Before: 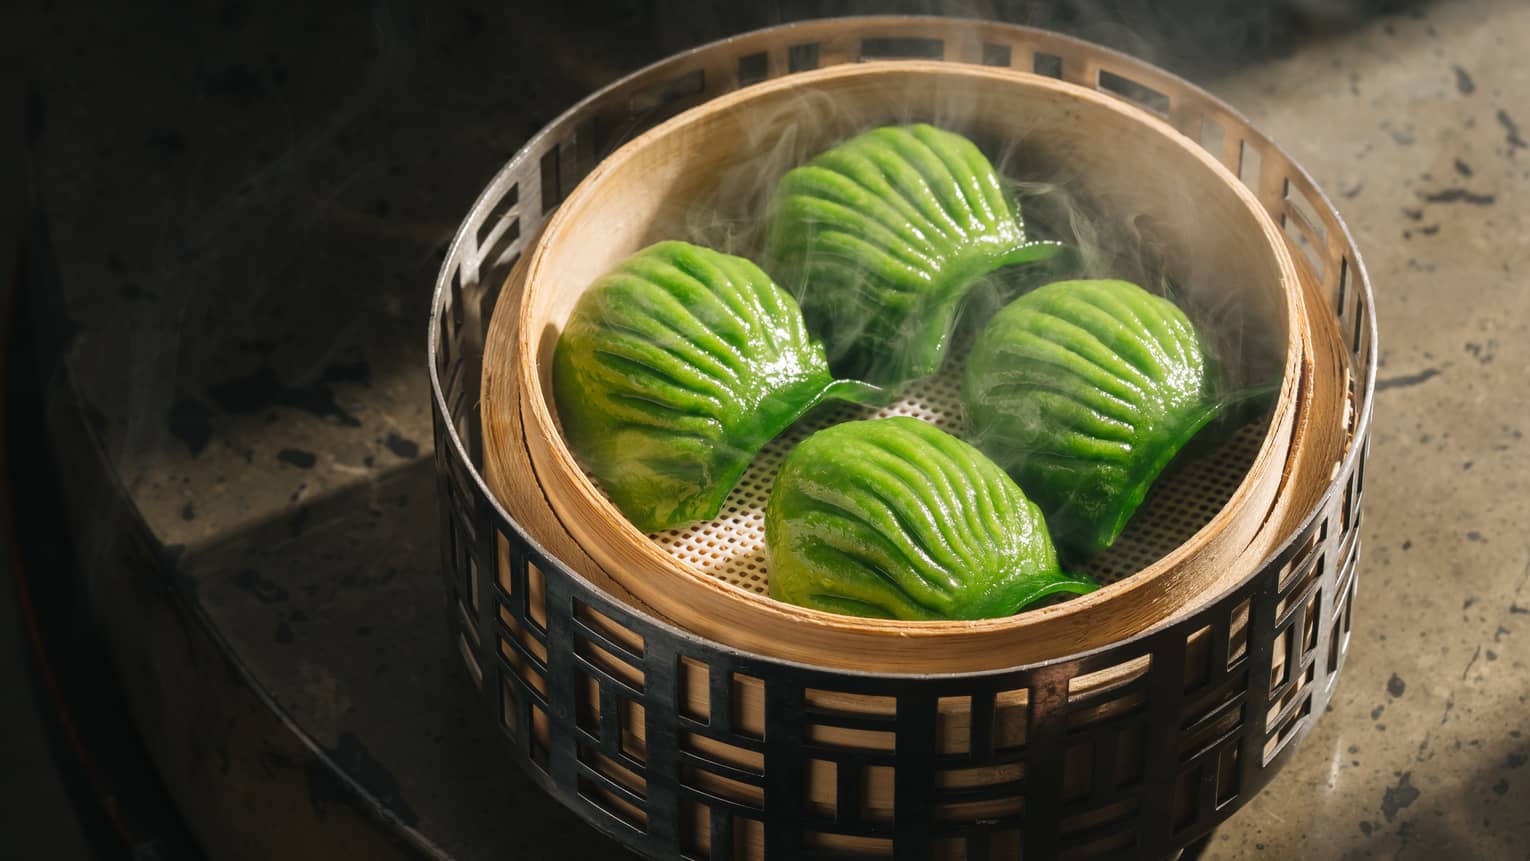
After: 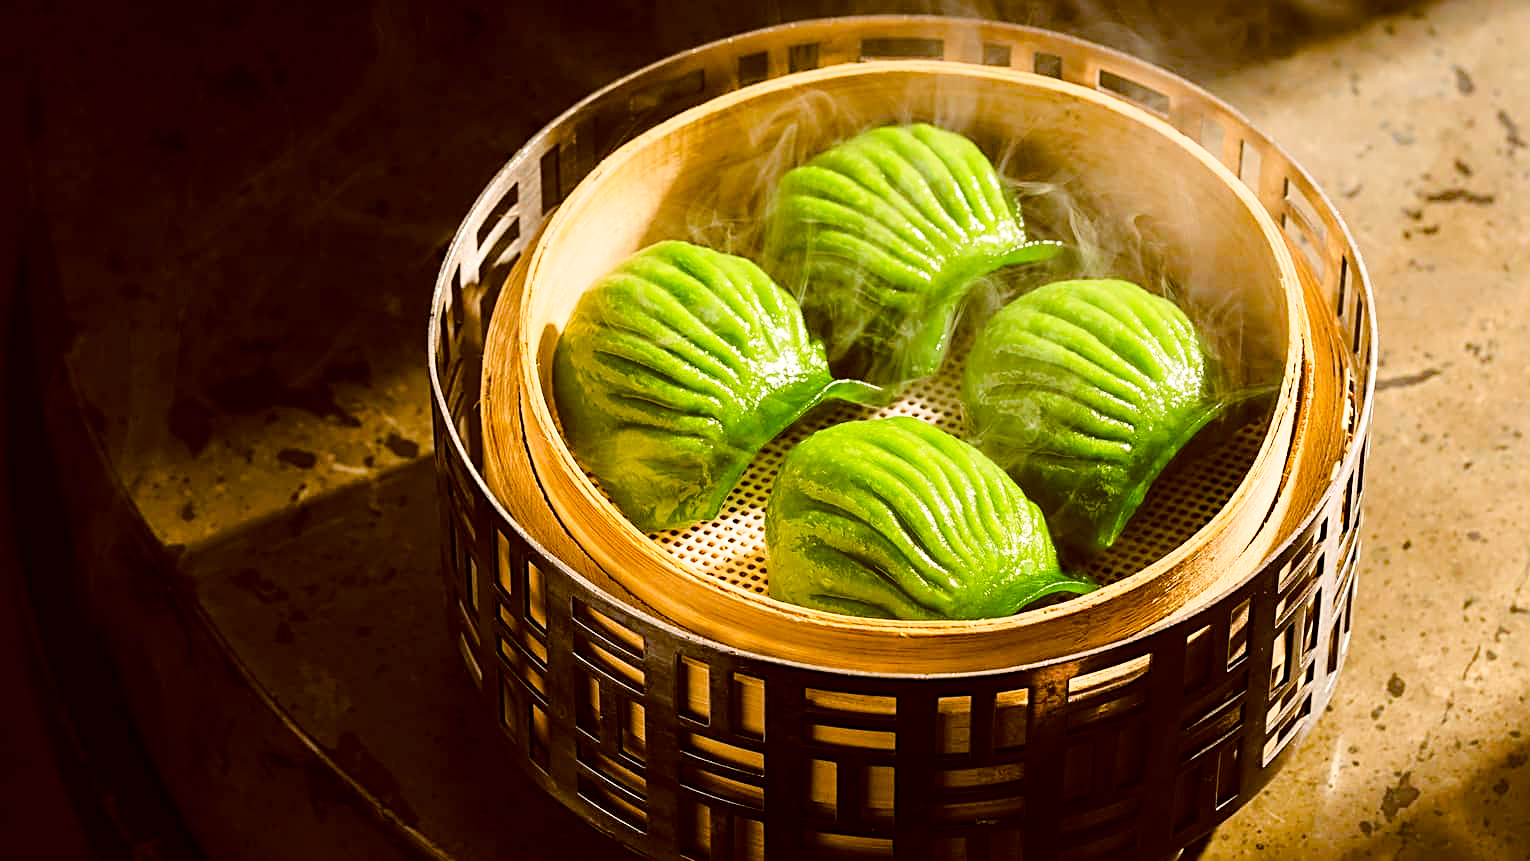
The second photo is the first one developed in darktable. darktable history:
color balance rgb: power › hue 173.51°, global offset › chroma 0.408%, global offset › hue 30.95°, perceptual saturation grading › global saturation 20%, perceptual saturation grading › highlights -25.105%, perceptual saturation grading › shadows 49.827%, global vibrance 20%
sharpen: radius 2.551, amount 0.633
base curve: curves: ch0 [(0, 0) (0.028, 0.03) (0.121, 0.232) (0.46, 0.748) (0.859, 0.968) (1, 1)]
